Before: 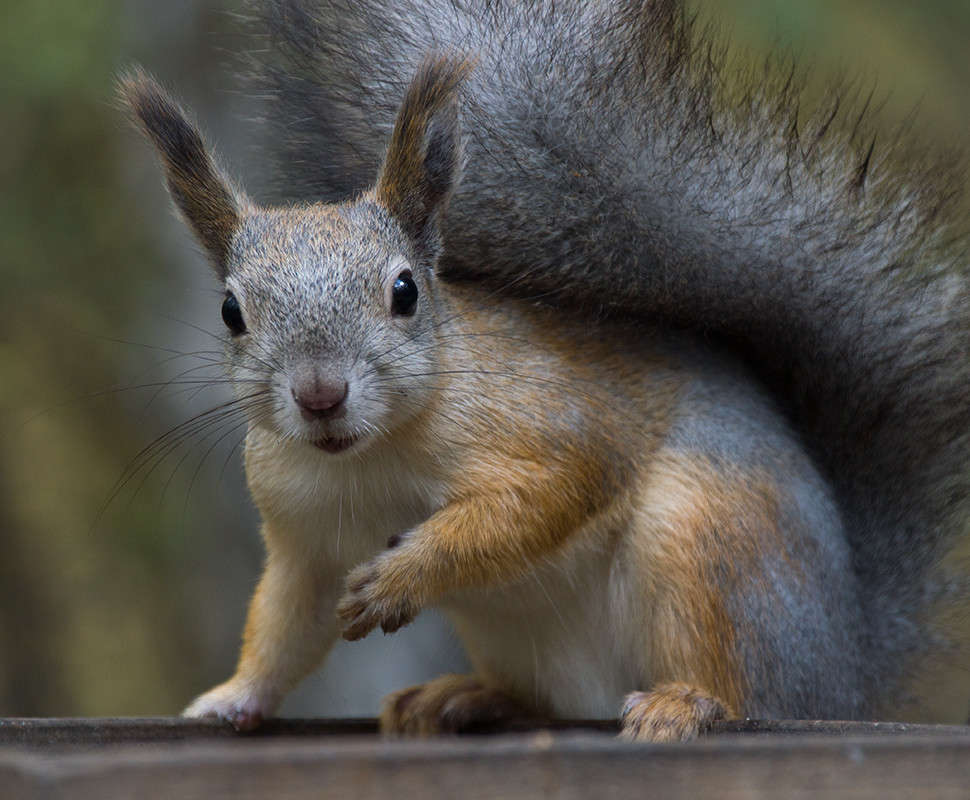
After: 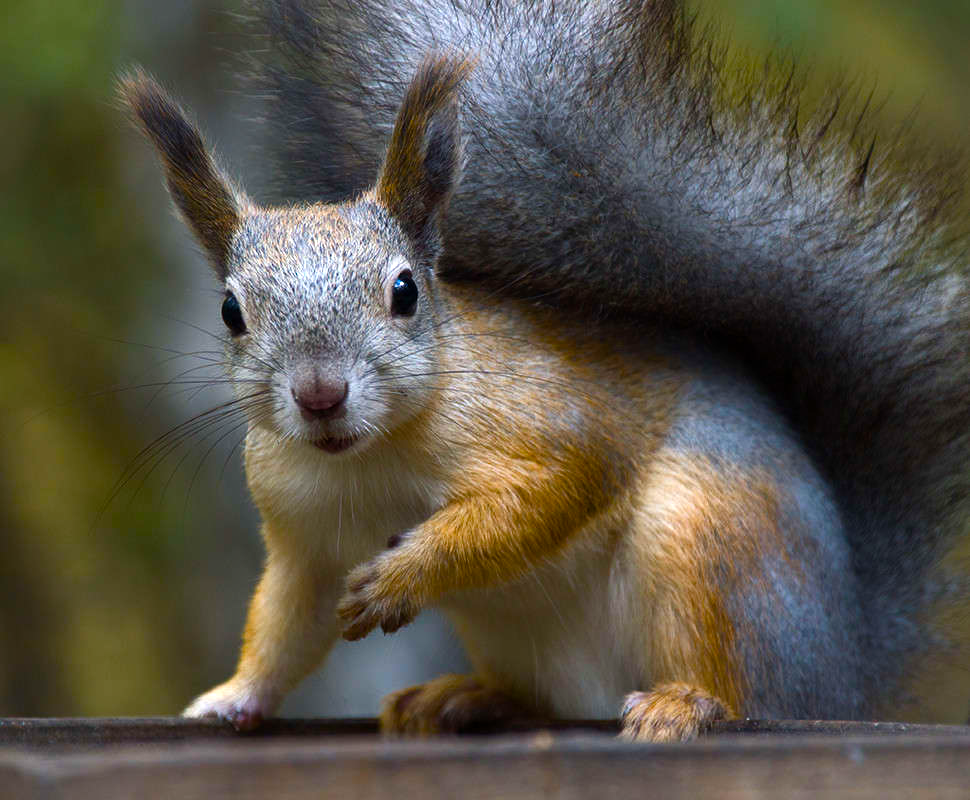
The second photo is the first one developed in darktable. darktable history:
color balance rgb: perceptual saturation grading › global saturation 20%, perceptual saturation grading › highlights -25.652%, perceptual saturation grading › shadows 25.381%, perceptual brilliance grading › global brilliance 3.081%, global vibrance 39.801%
tone equalizer: -8 EV -0.721 EV, -7 EV -0.679 EV, -6 EV -0.571 EV, -5 EV -0.407 EV, -3 EV 0.367 EV, -2 EV 0.6 EV, -1 EV 0.696 EV, +0 EV 0.726 EV, edges refinement/feathering 500, mask exposure compensation -1.57 EV, preserve details guided filter
